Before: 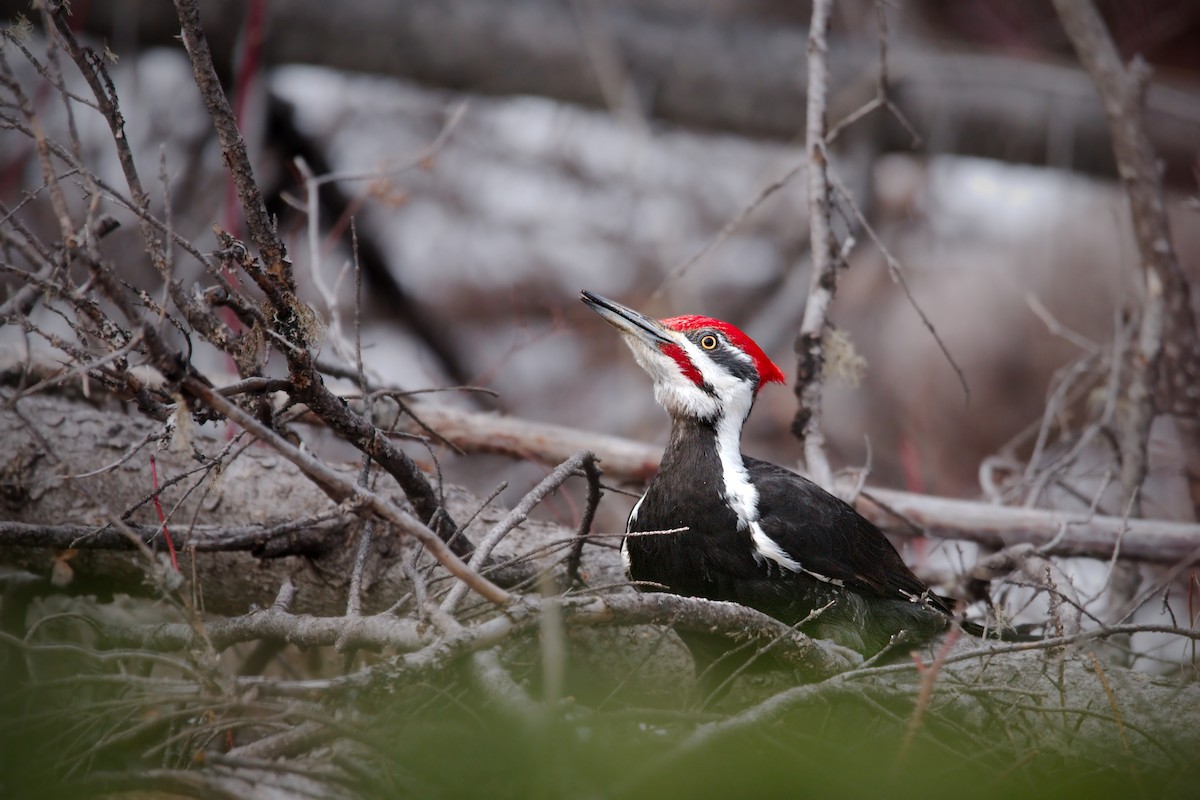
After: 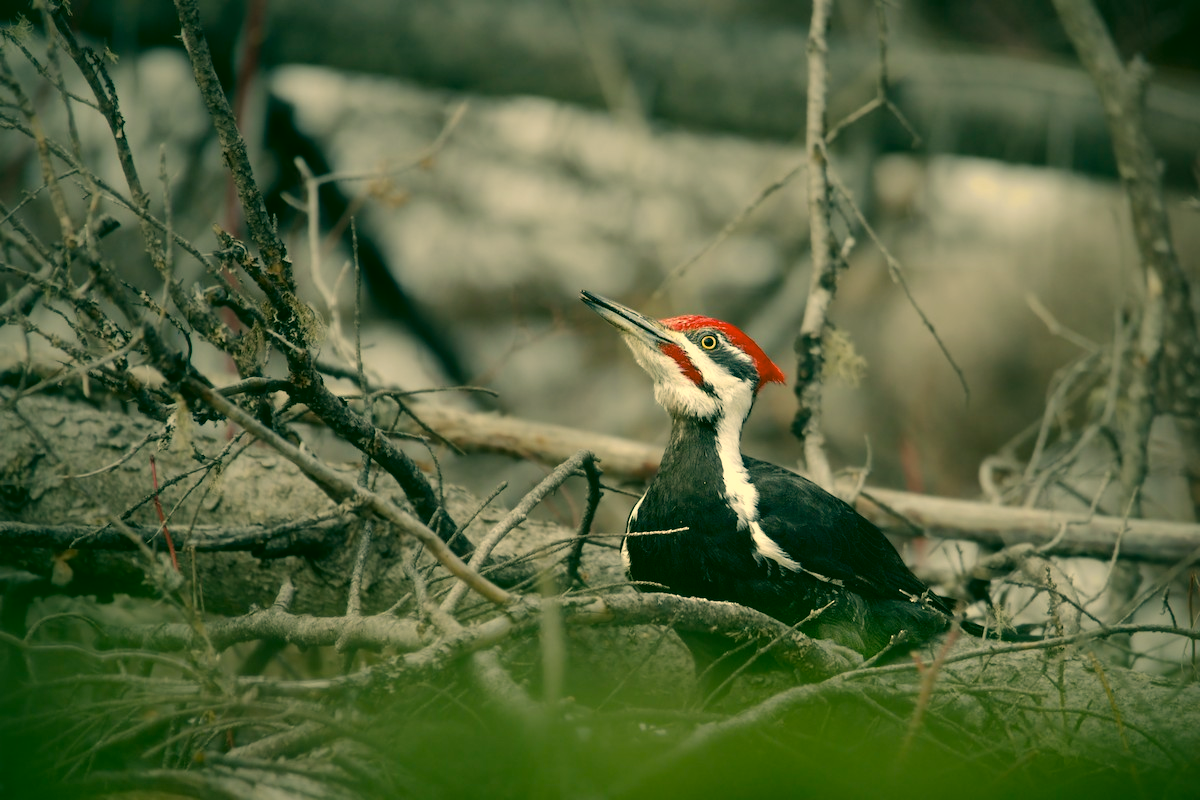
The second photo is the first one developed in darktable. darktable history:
color correction: highlights a* 5.68, highlights b* 33.33, shadows a* -26.58, shadows b* 4.05
